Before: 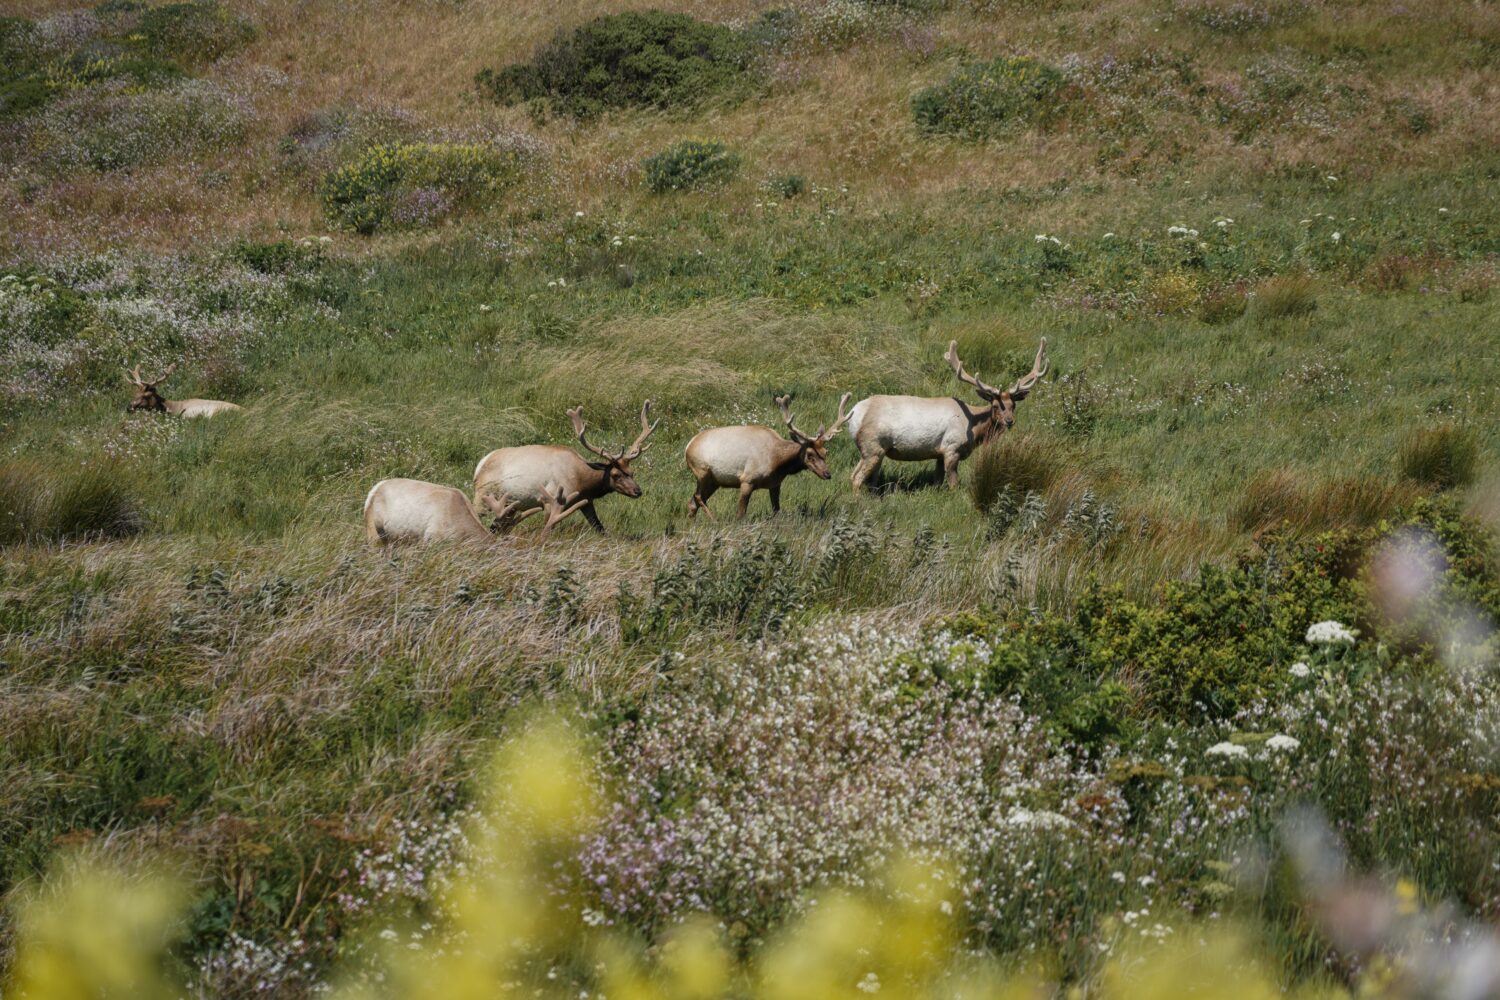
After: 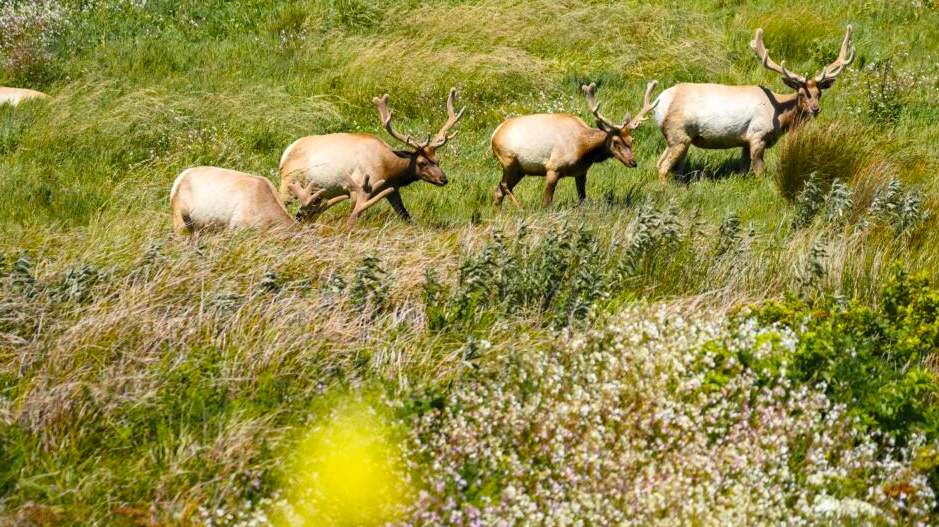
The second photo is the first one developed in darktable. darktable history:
crop: left 12.944%, top 31.245%, right 24.405%, bottom 15.962%
exposure: exposure 0.298 EV, compensate highlight preservation false
velvia: strength 31.97%, mid-tones bias 0.201
contrast brightness saturation: contrast 0.204, brightness 0.145, saturation 0.148
haze removal: compatibility mode true, adaptive false
